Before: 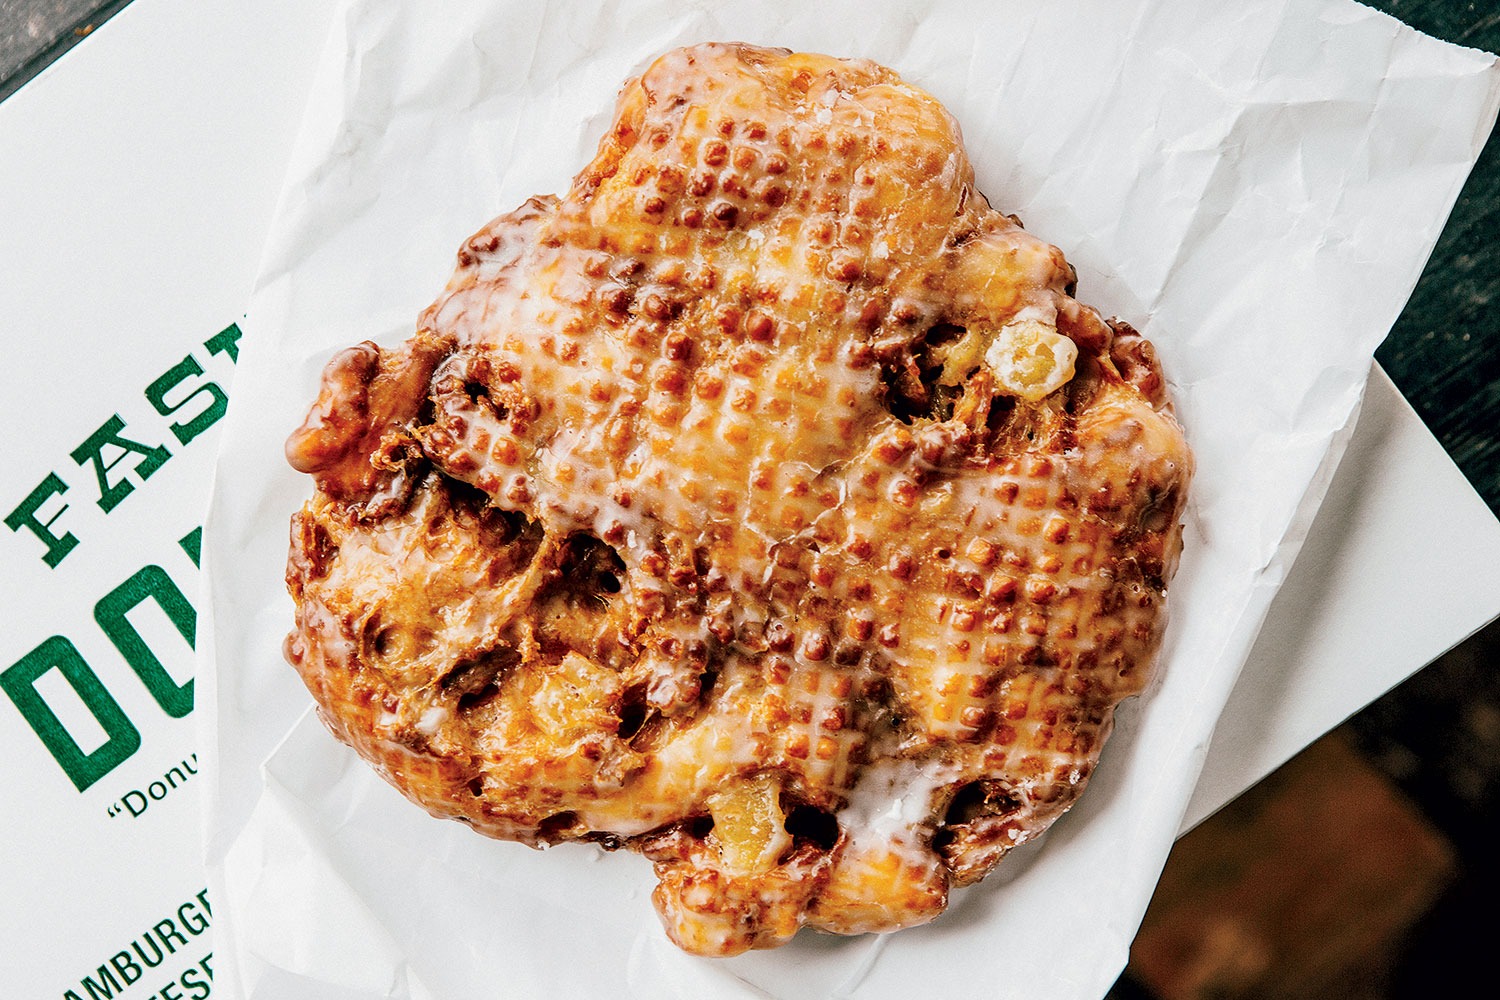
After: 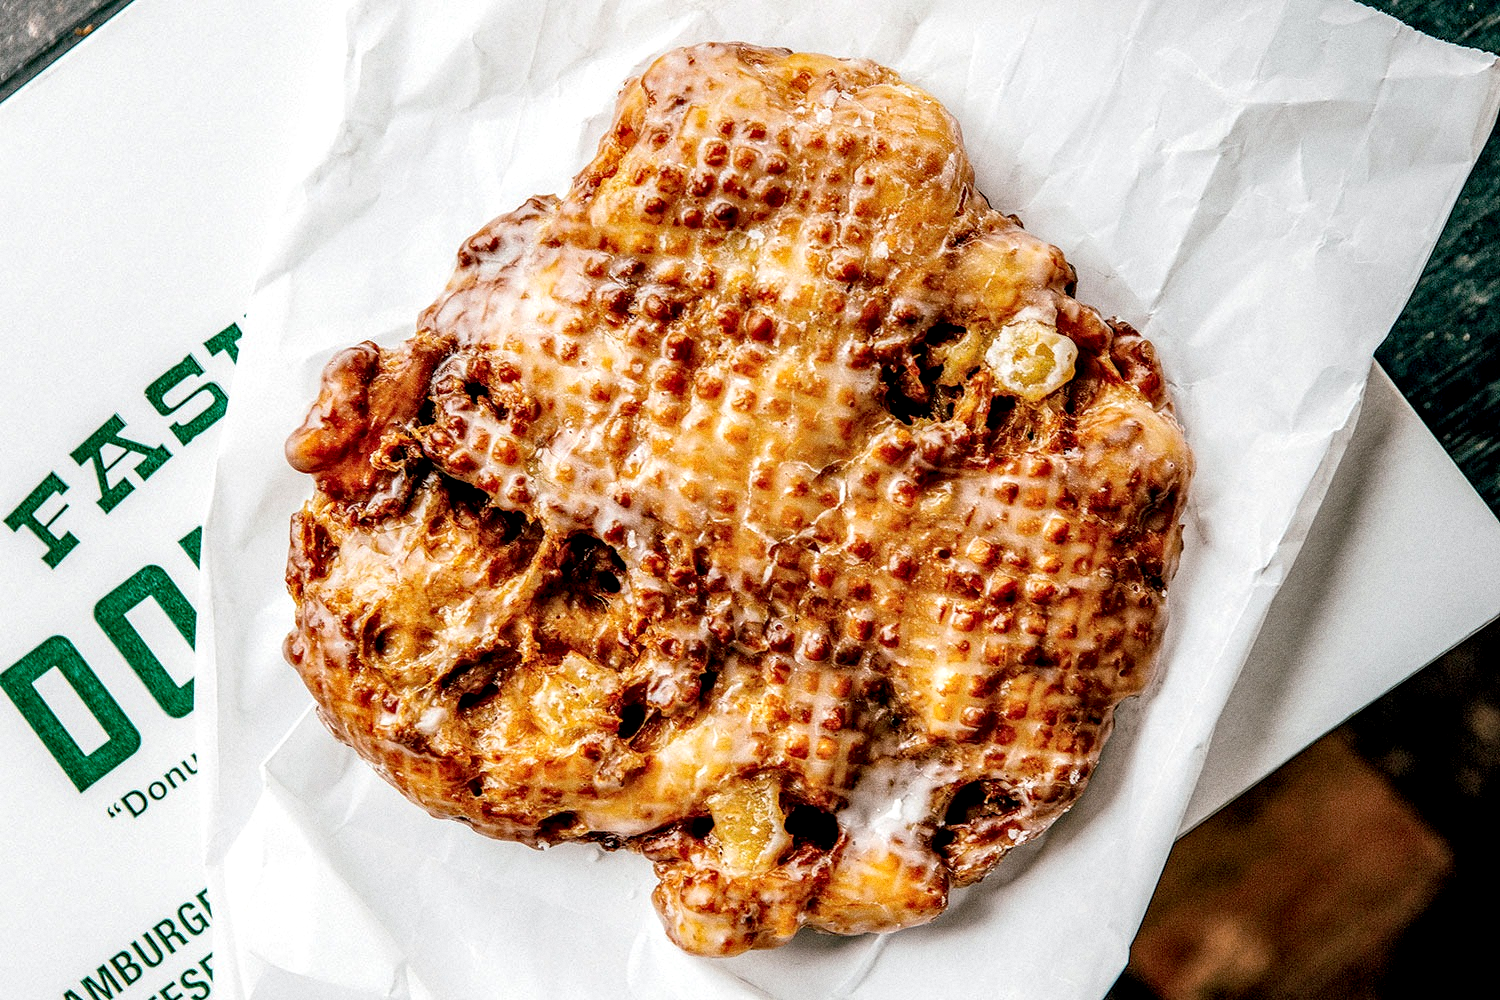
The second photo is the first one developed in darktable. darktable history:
local contrast: highlights 20%, detail 150%
grain: on, module defaults
exposure: black level correction 0.007, exposure 0.159 EV, compensate highlight preservation false
